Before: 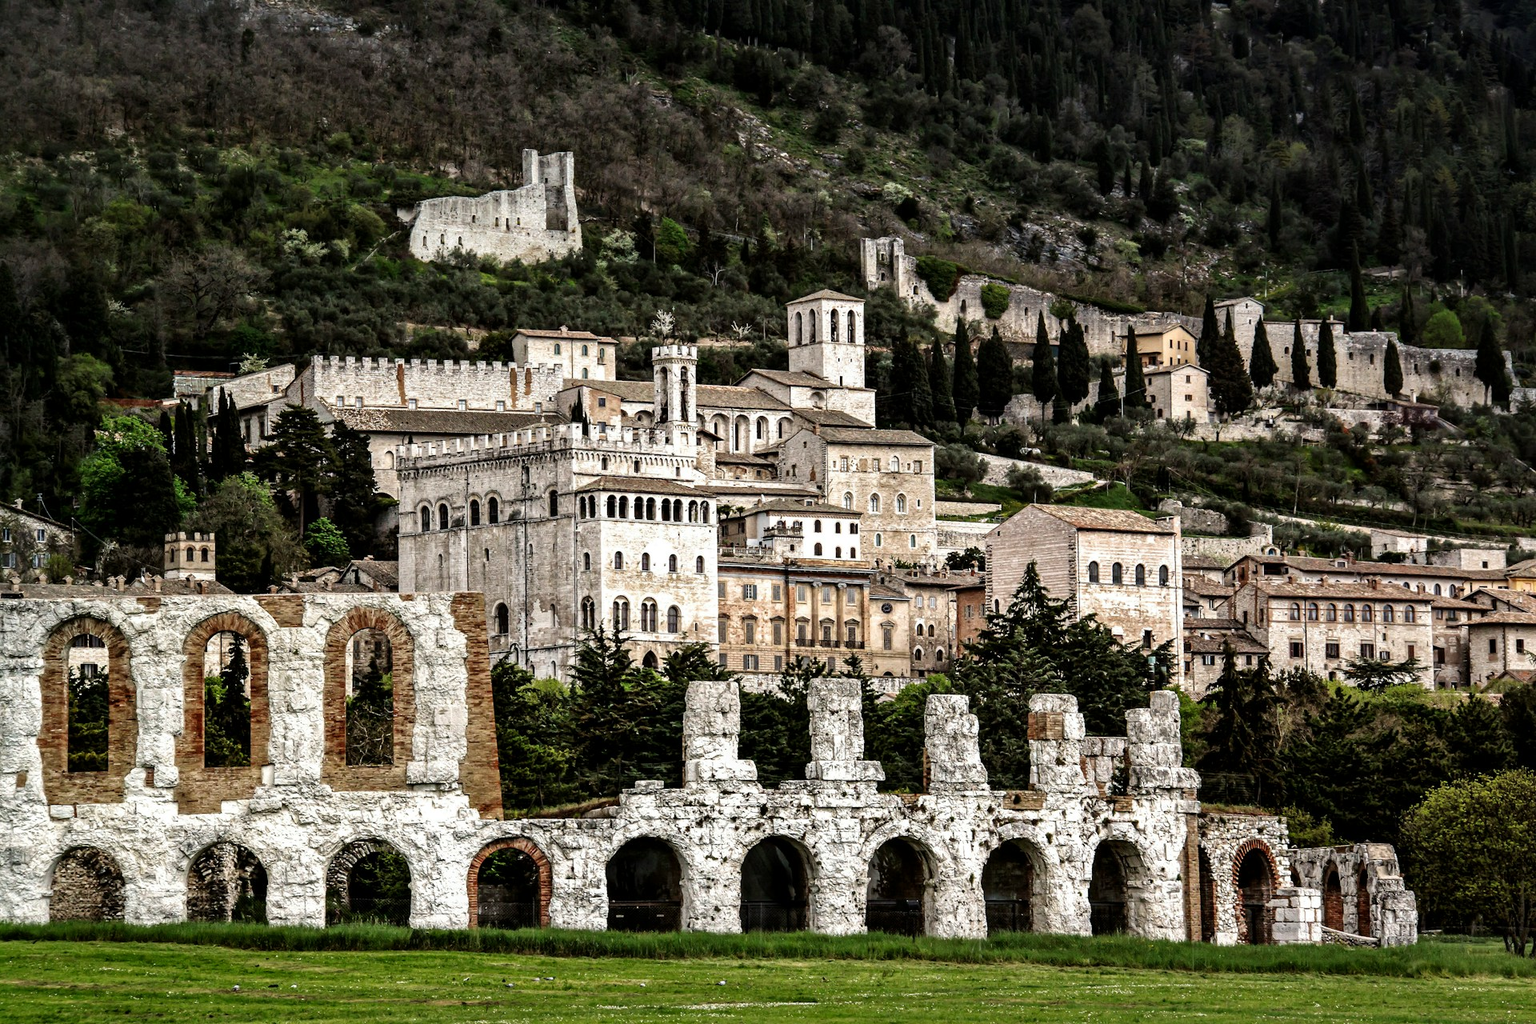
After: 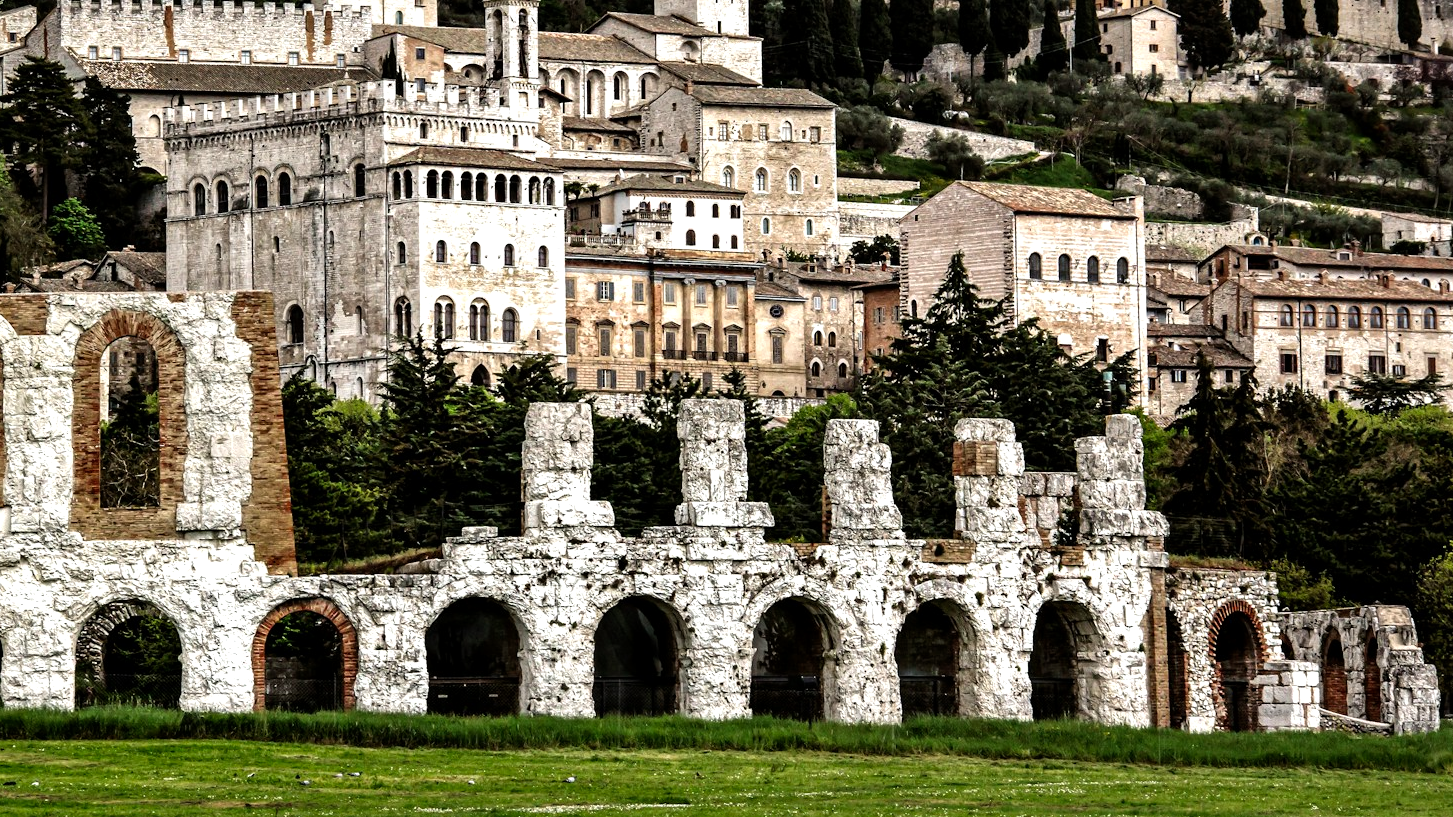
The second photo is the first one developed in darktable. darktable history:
crop and rotate: left 17.299%, top 35.115%, right 7.015%, bottom 1.024%
color balance: contrast 10%
